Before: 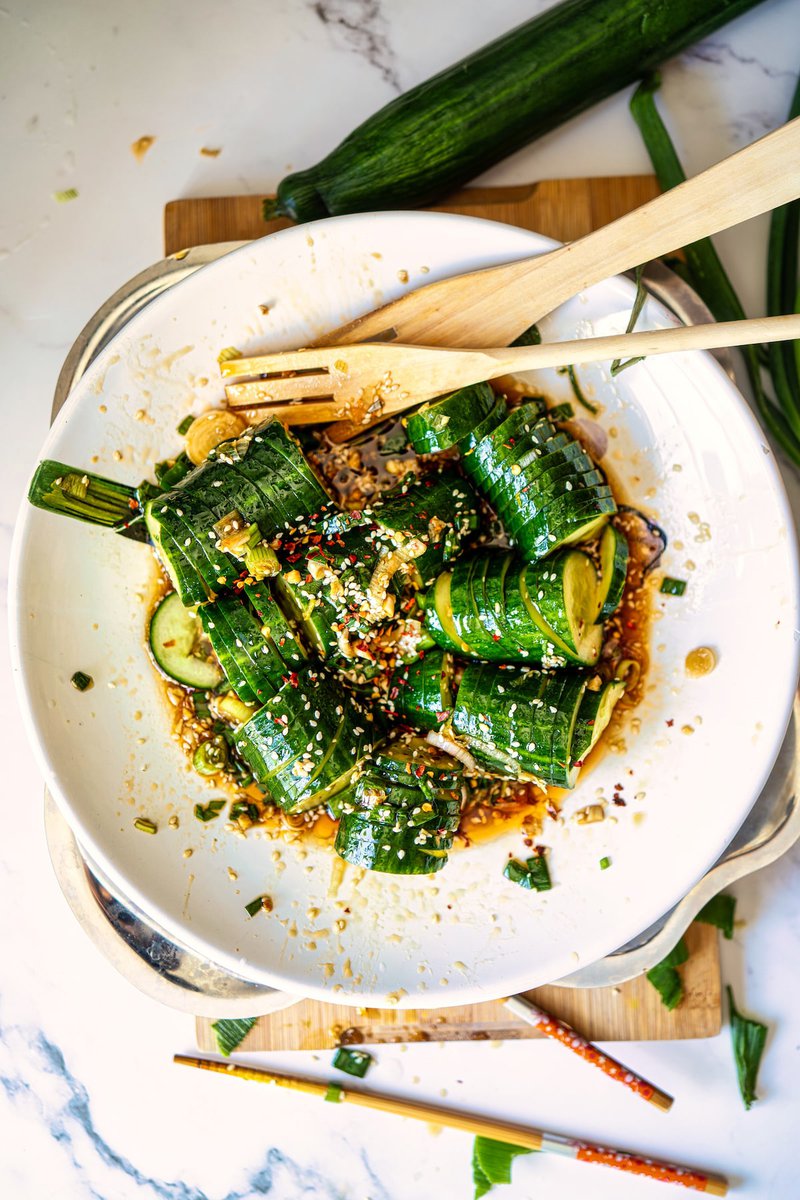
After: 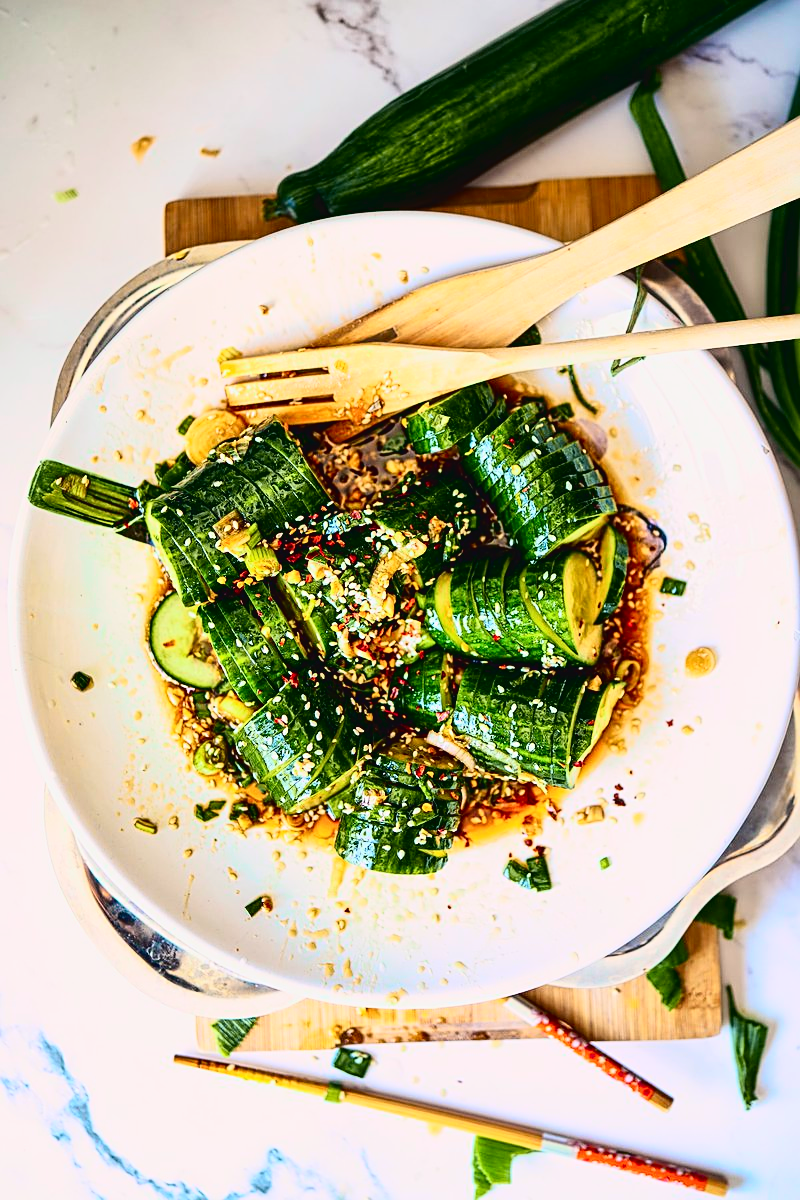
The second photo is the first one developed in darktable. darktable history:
tone curve: curves: ch0 [(0, 0.031) (0.139, 0.084) (0.311, 0.278) (0.495, 0.544) (0.718, 0.816) (0.841, 0.909) (1, 0.967)]; ch1 [(0, 0) (0.272, 0.249) (0.388, 0.385) (0.479, 0.456) (0.495, 0.497) (0.538, 0.55) (0.578, 0.595) (0.707, 0.778) (1, 1)]; ch2 [(0, 0) (0.125, 0.089) (0.353, 0.329) (0.443, 0.408) (0.502, 0.495) (0.56, 0.553) (0.608, 0.631) (1, 1)], color space Lab, independent channels, preserve colors none
sharpen: on, module defaults
